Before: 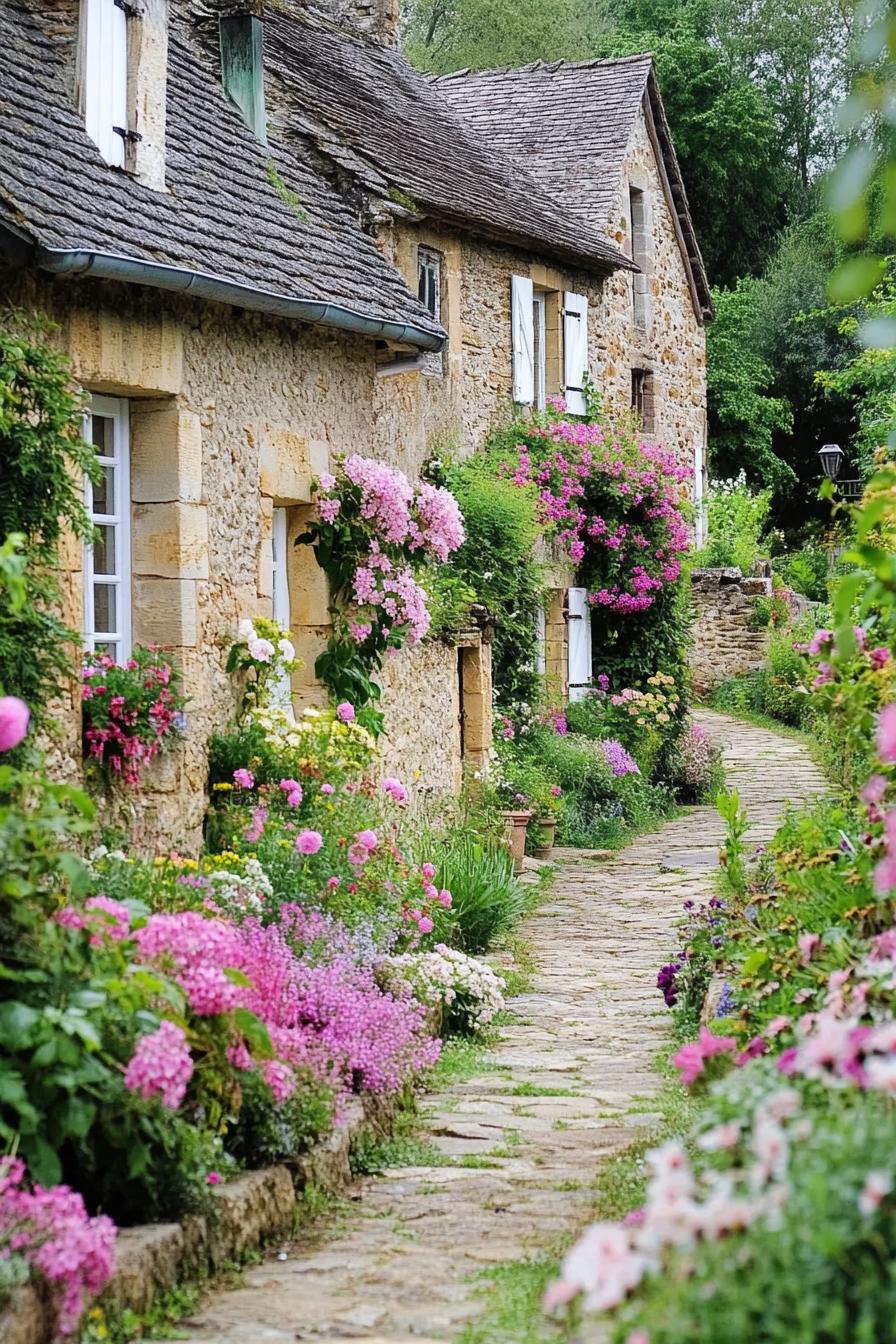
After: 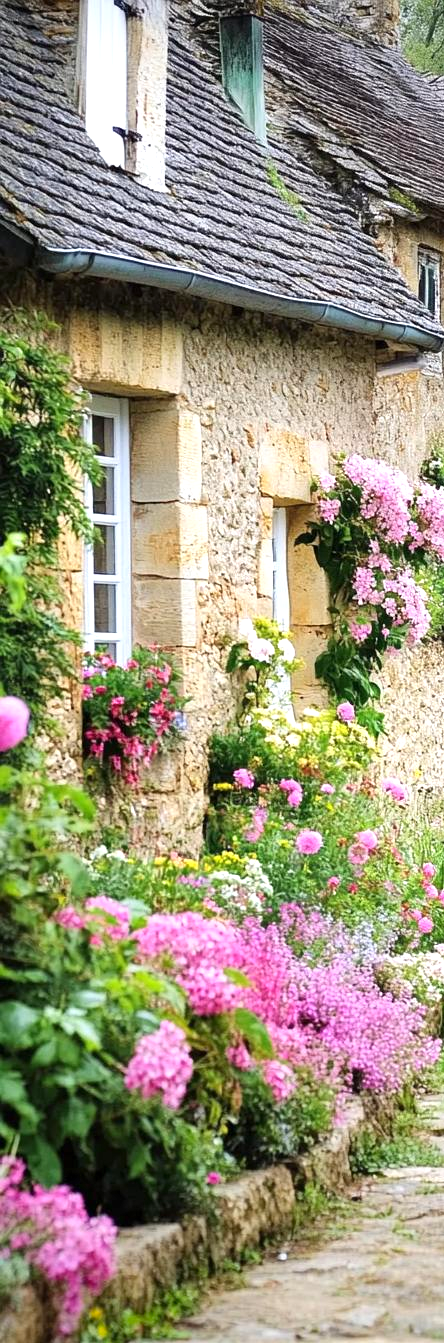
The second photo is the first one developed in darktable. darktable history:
exposure: exposure 0.64 EV, compensate exposure bias true, compensate highlight preservation false
vignetting: fall-off start 72.5%, fall-off radius 107.51%, brightness -0.988, saturation 0.498, width/height ratio 0.736
crop and rotate: left 0.042%, top 0%, right 50.294%
